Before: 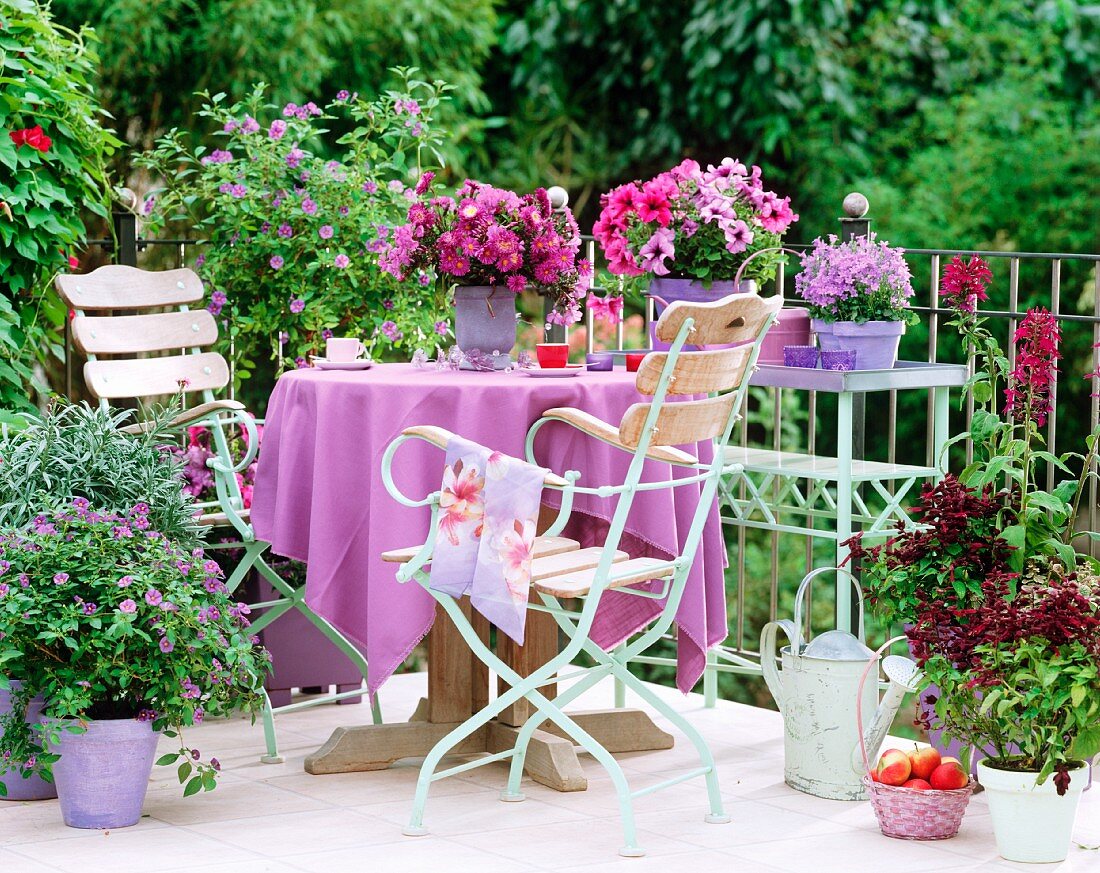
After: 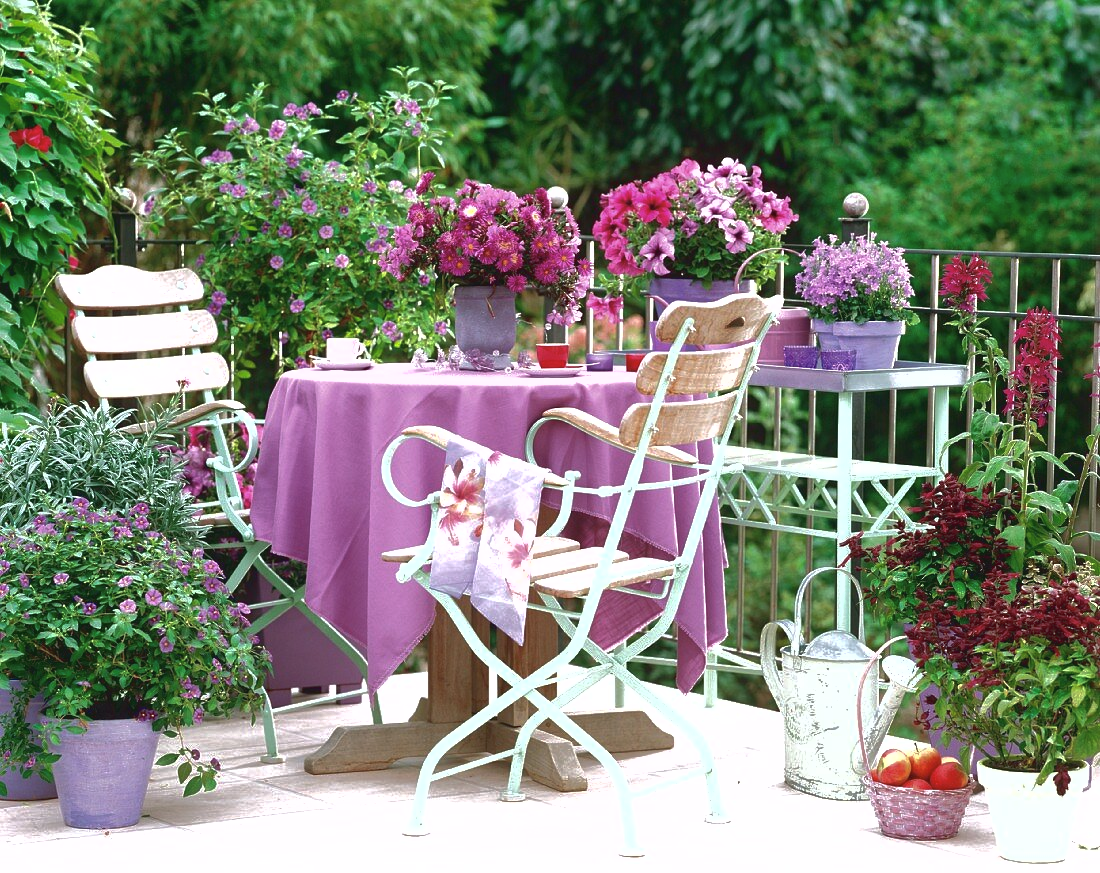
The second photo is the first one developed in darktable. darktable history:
exposure: black level correction -0.001, exposure 0.544 EV, compensate exposure bias true, compensate highlight preservation false
shadows and highlights: shadows color adjustment 99.16%, highlights color adjustment 0.308%
tone curve: curves: ch0 [(0, 0) (0.003, 0.029) (0.011, 0.034) (0.025, 0.044) (0.044, 0.057) (0.069, 0.07) (0.1, 0.084) (0.136, 0.104) (0.177, 0.127) (0.224, 0.156) (0.277, 0.192) (0.335, 0.236) (0.399, 0.284) (0.468, 0.339) (0.543, 0.393) (0.623, 0.454) (0.709, 0.541) (0.801, 0.65) (0.898, 0.766) (1, 1)], color space Lab, linked channels, preserve colors none
